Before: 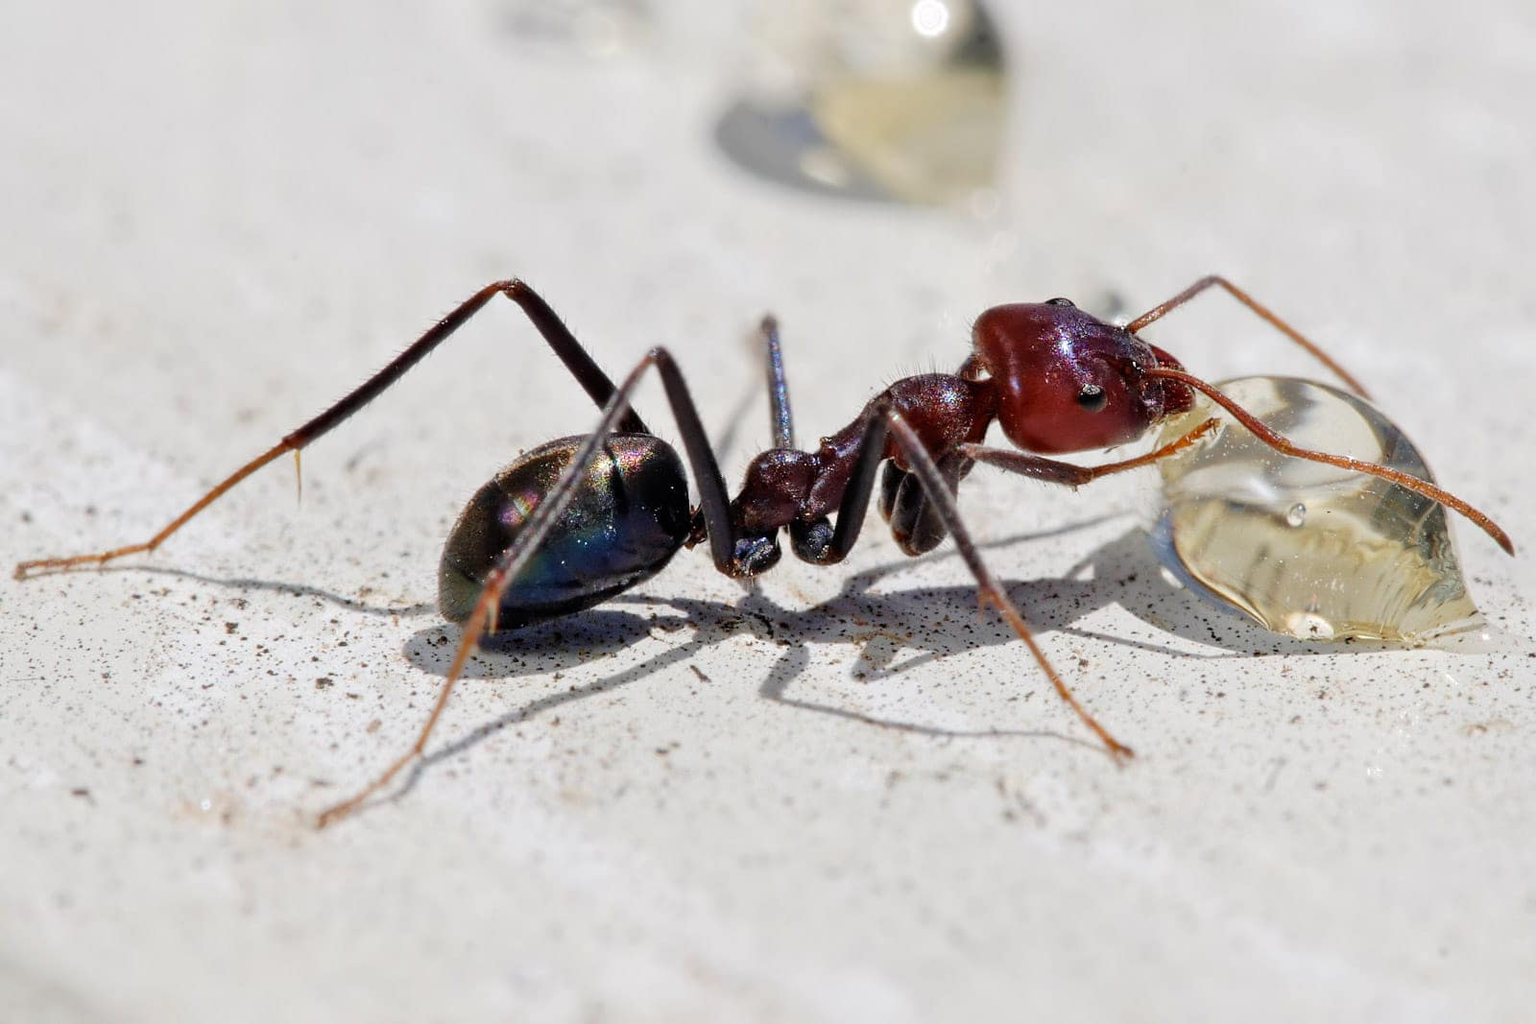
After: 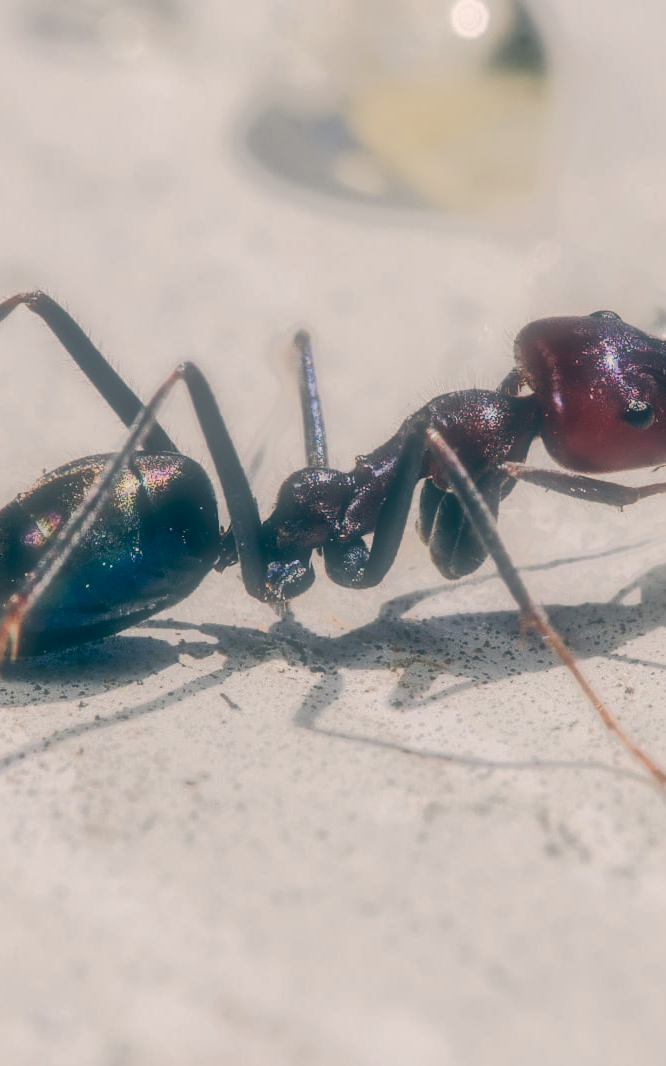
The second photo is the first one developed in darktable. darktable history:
crop: left 31.229%, right 27.105%
soften: size 60.24%, saturation 65.46%, brightness 0.506 EV, mix 25.7%
local contrast: detail 130%
tone equalizer: -7 EV -0.63 EV, -6 EV 1 EV, -5 EV -0.45 EV, -4 EV 0.43 EV, -3 EV 0.41 EV, -2 EV 0.15 EV, -1 EV -0.15 EV, +0 EV -0.39 EV, smoothing diameter 25%, edges refinement/feathering 10, preserve details guided filter
color balance: lift [1.006, 0.985, 1.002, 1.015], gamma [1, 0.953, 1.008, 1.047], gain [1.076, 1.13, 1.004, 0.87]
